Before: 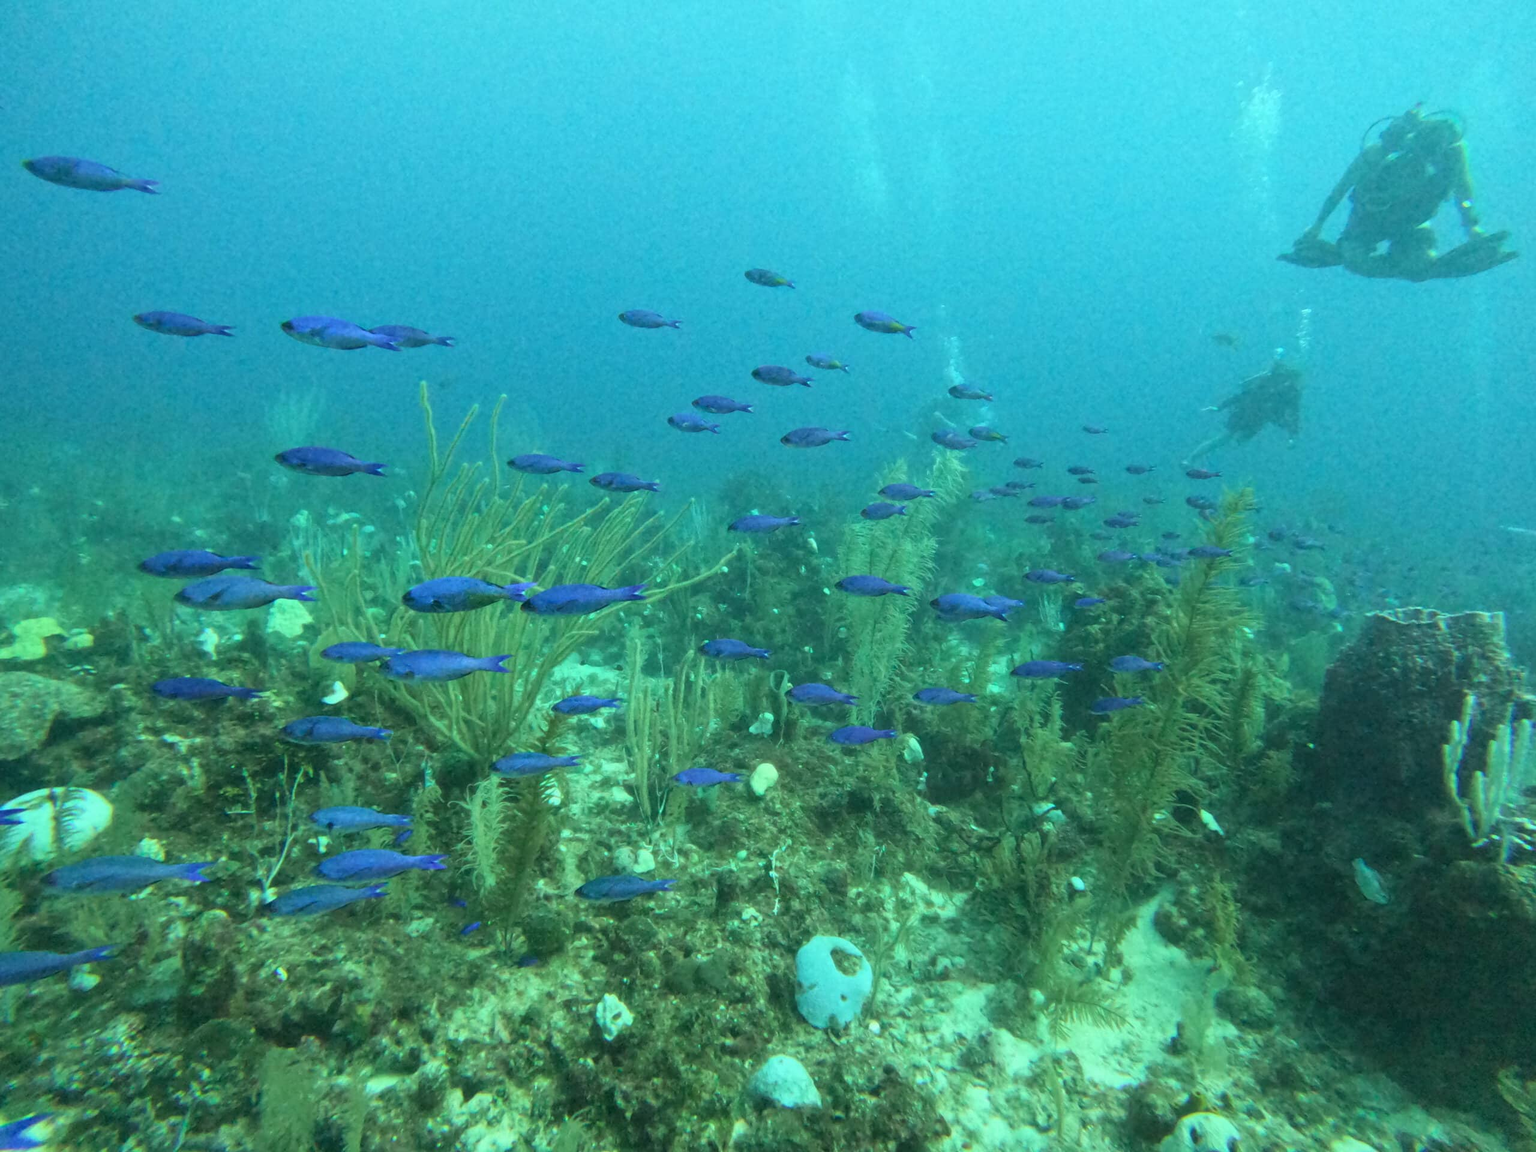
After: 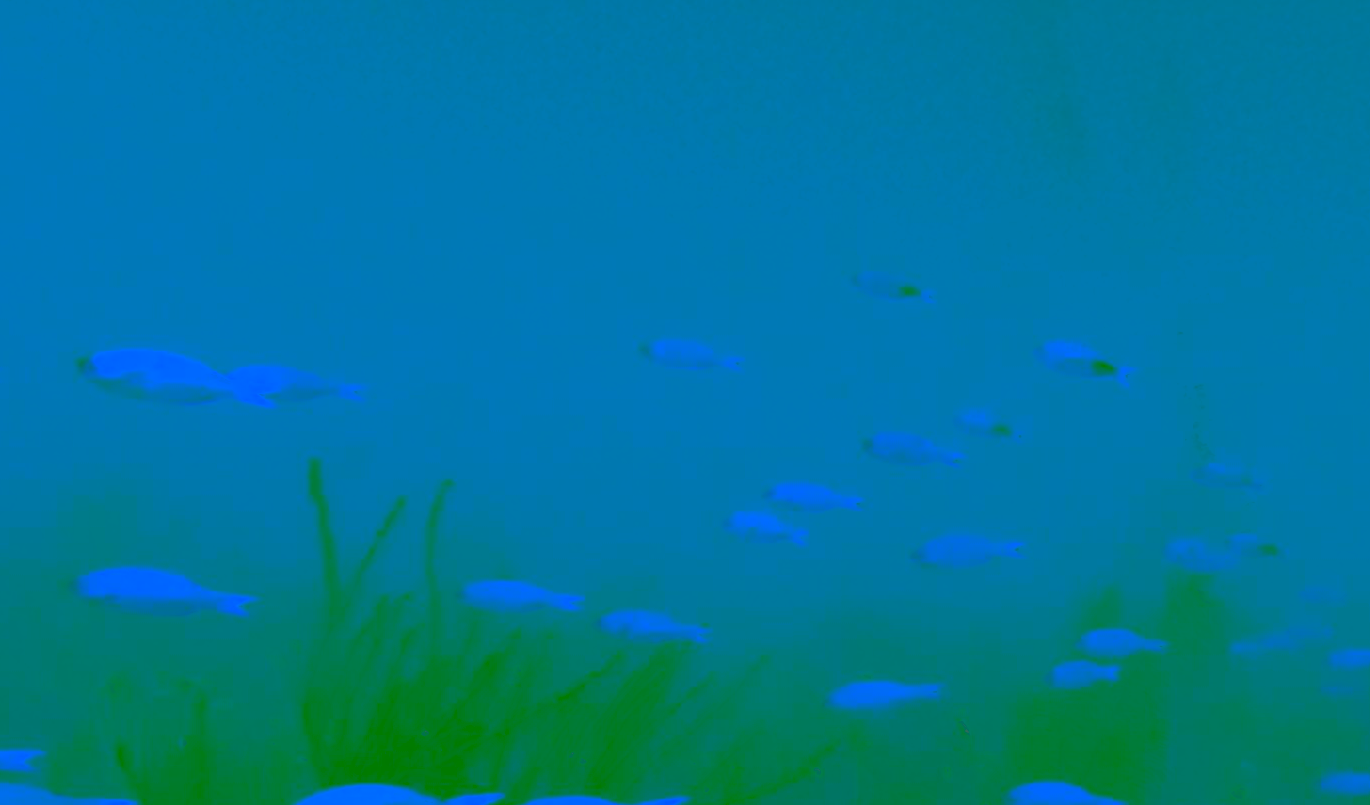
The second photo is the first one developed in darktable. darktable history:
contrast brightness saturation: contrast -0.975, brightness -0.155, saturation 0.769
crop: left 15.282%, top 9.238%, right 31.19%, bottom 48.821%
filmic rgb: black relative exposure -8.02 EV, white relative exposure 4.01 EV, hardness 4.17, color science v6 (2022)
exposure: black level correction 0, exposure 1.2 EV, compensate highlight preservation false
